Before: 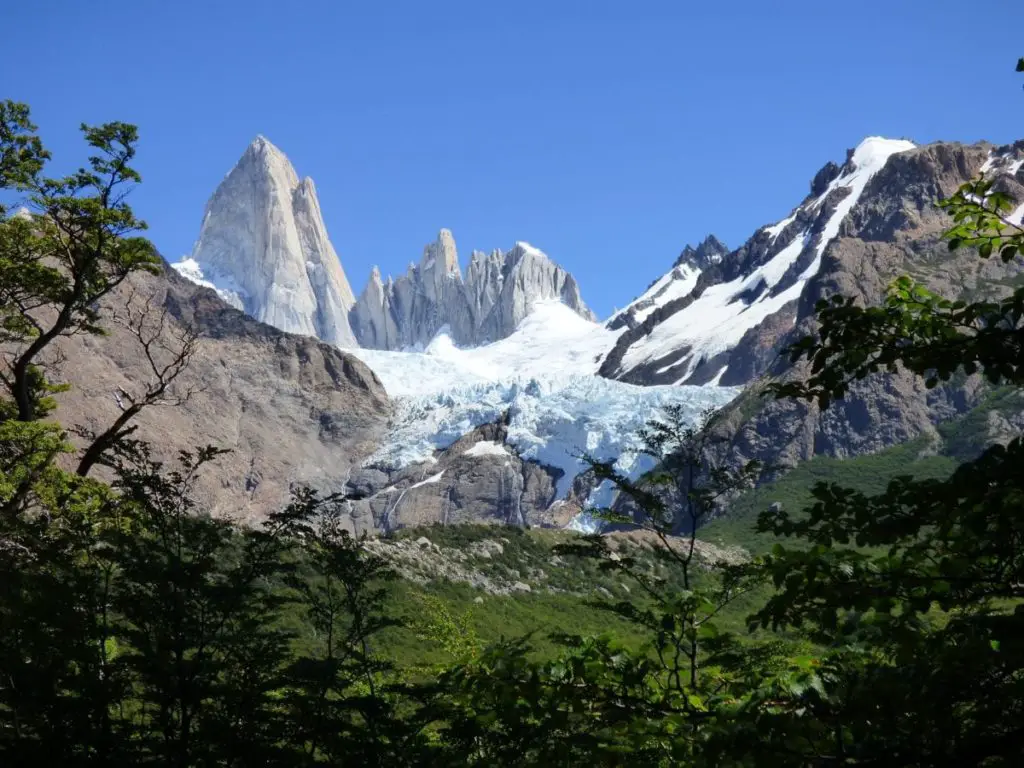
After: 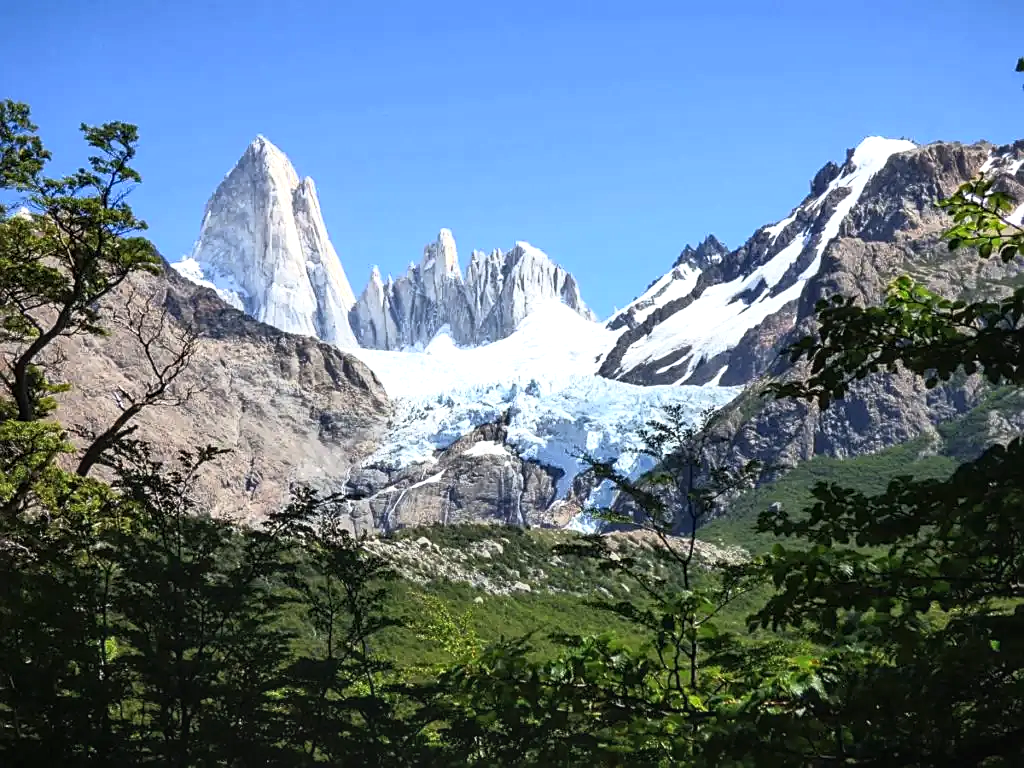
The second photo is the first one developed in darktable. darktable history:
exposure: black level correction 0, exposure 0.5 EV, compensate exposure bias true, compensate highlight preservation false
tone equalizer: on, module defaults
local contrast: detail 117%
base curve: curves: ch0 [(0, 0) (0.257, 0.25) (0.482, 0.586) (0.757, 0.871) (1, 1)]
sharpen: on, module defaults
